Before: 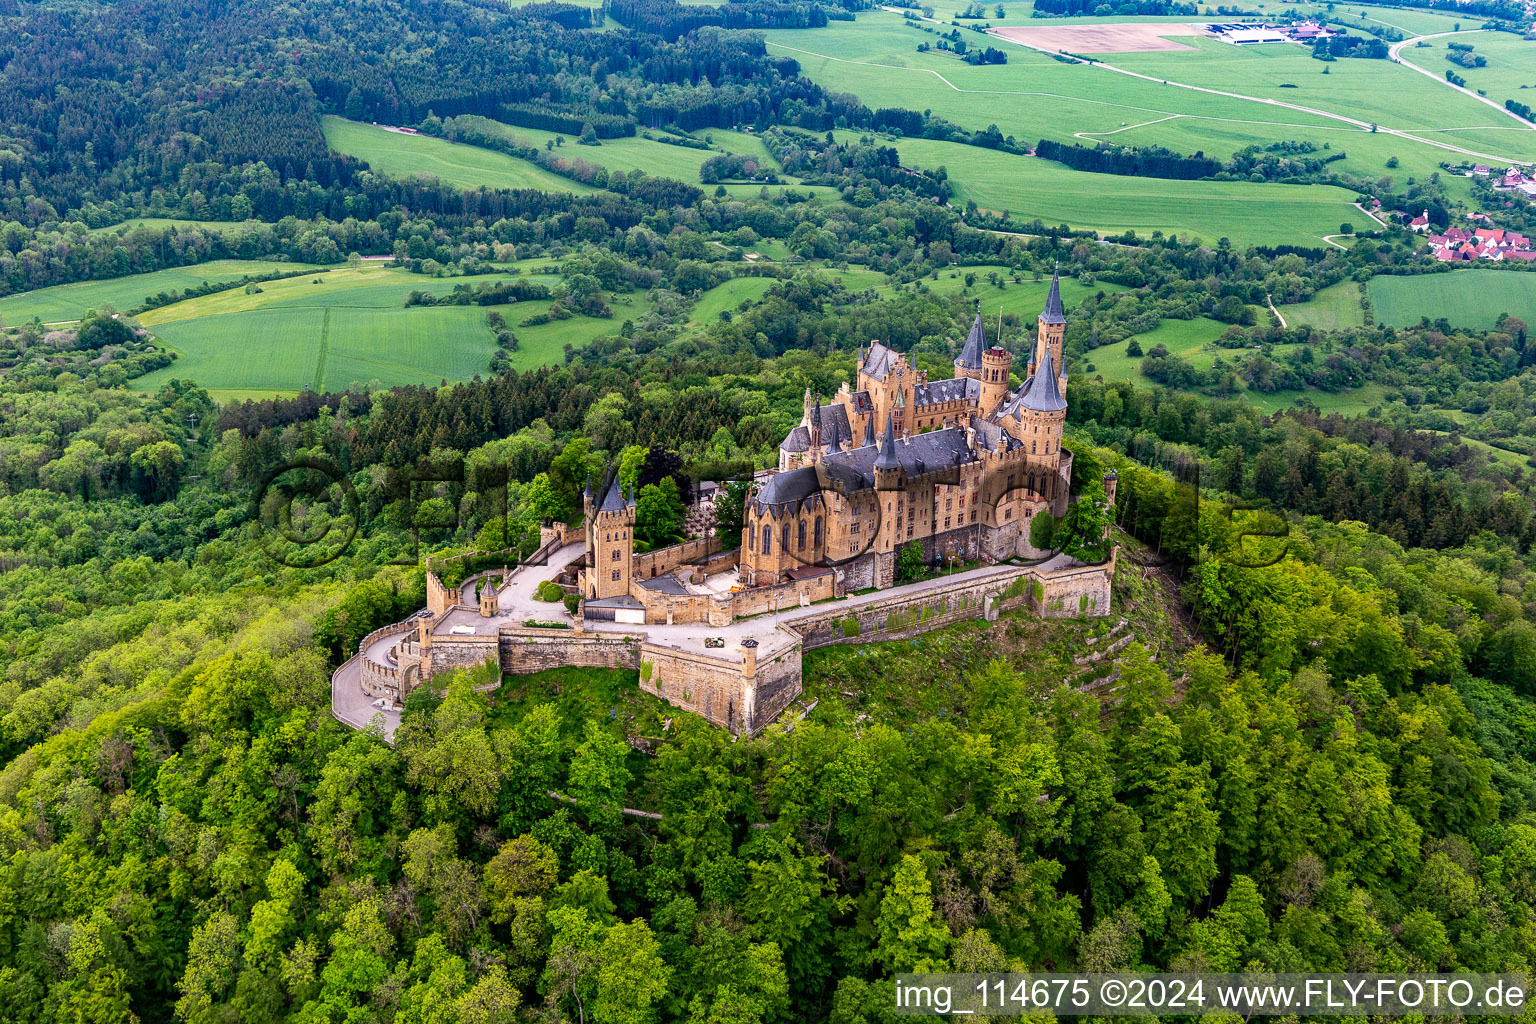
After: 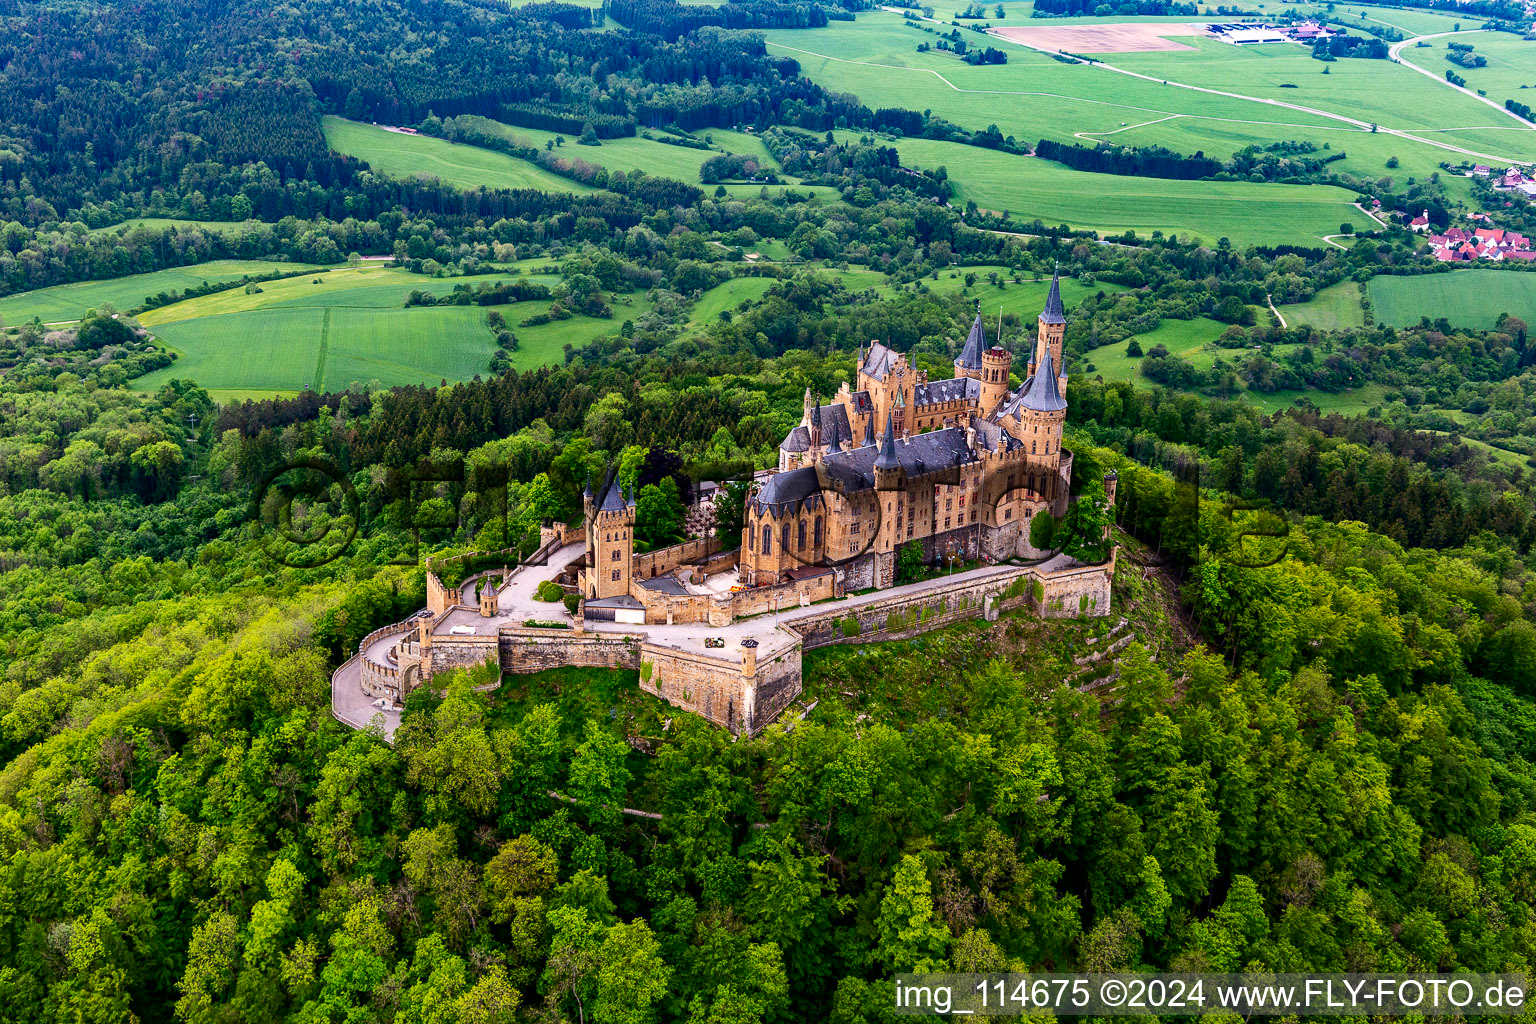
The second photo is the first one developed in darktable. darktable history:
contrast brightness saturation: contrast 0.13, brightness -0.064, saturation 0.15
